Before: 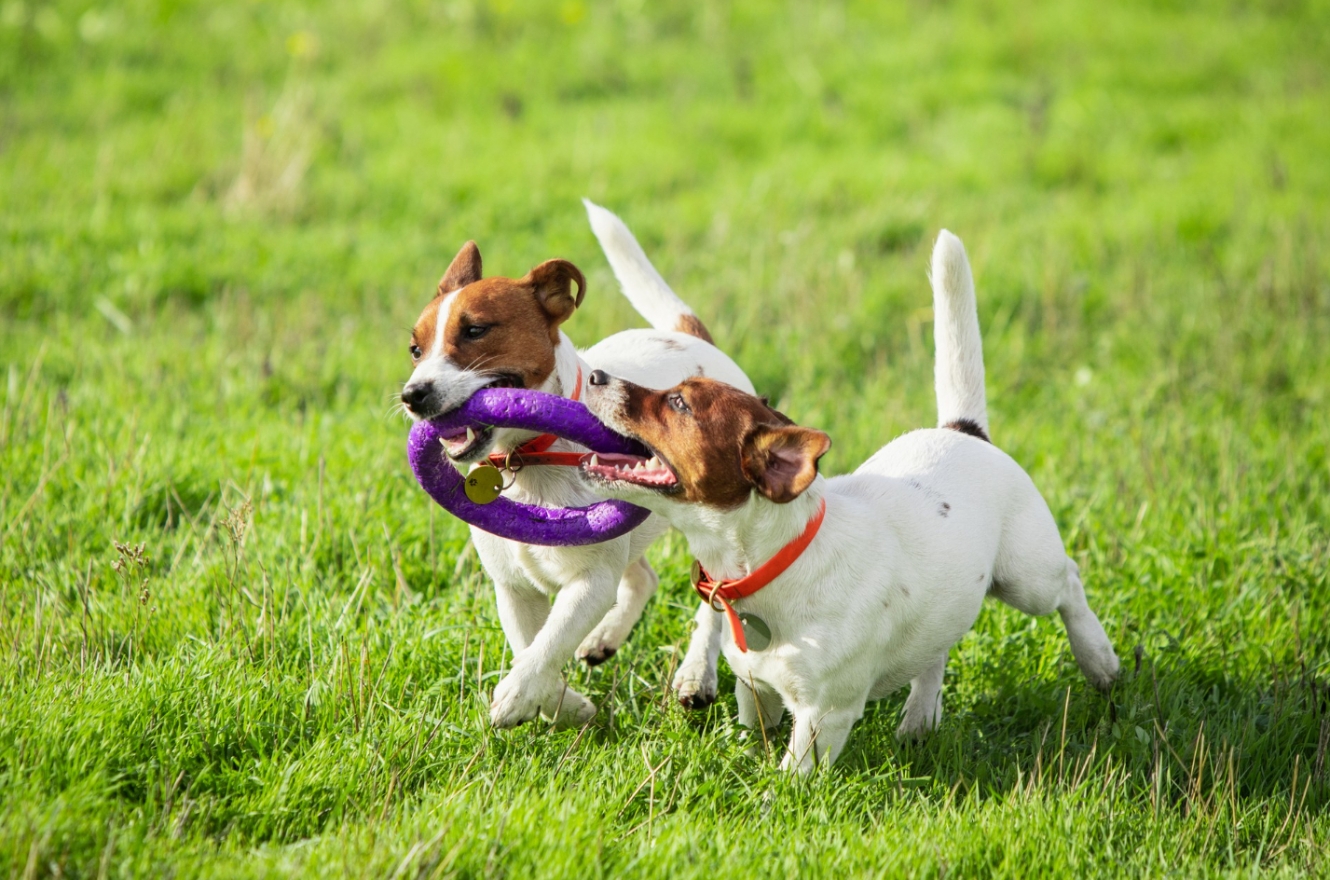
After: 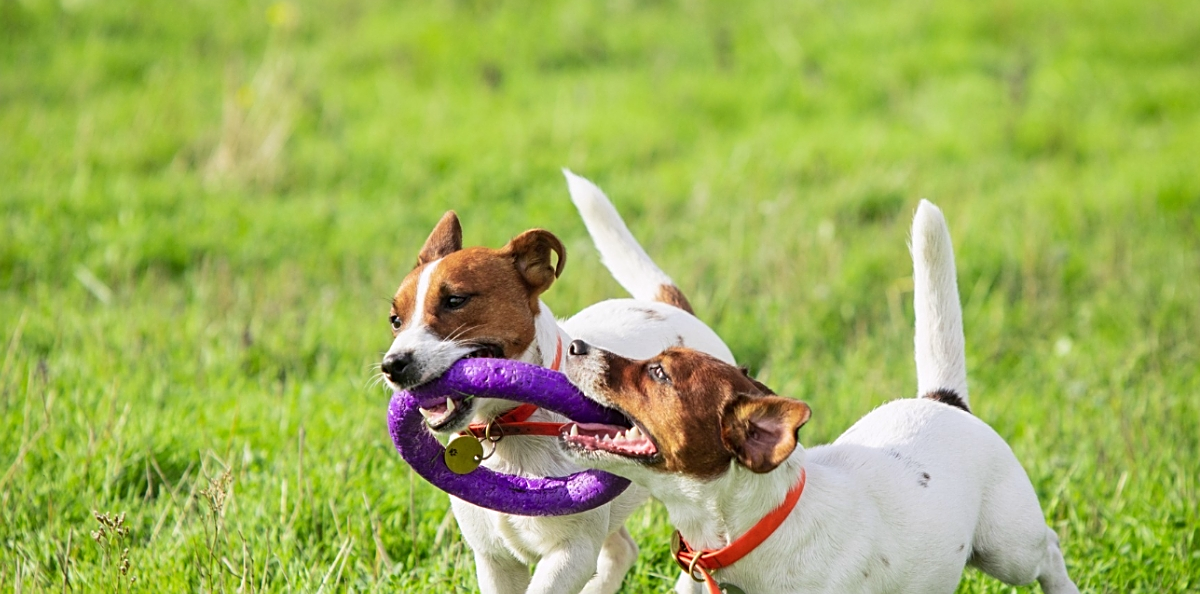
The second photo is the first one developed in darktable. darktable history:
white balance: red 1.009, blue 1.027
crop: left 1.509%, top 3.452%, right 7.696%, bottom 28.452%
sharpen: on, module defaults
